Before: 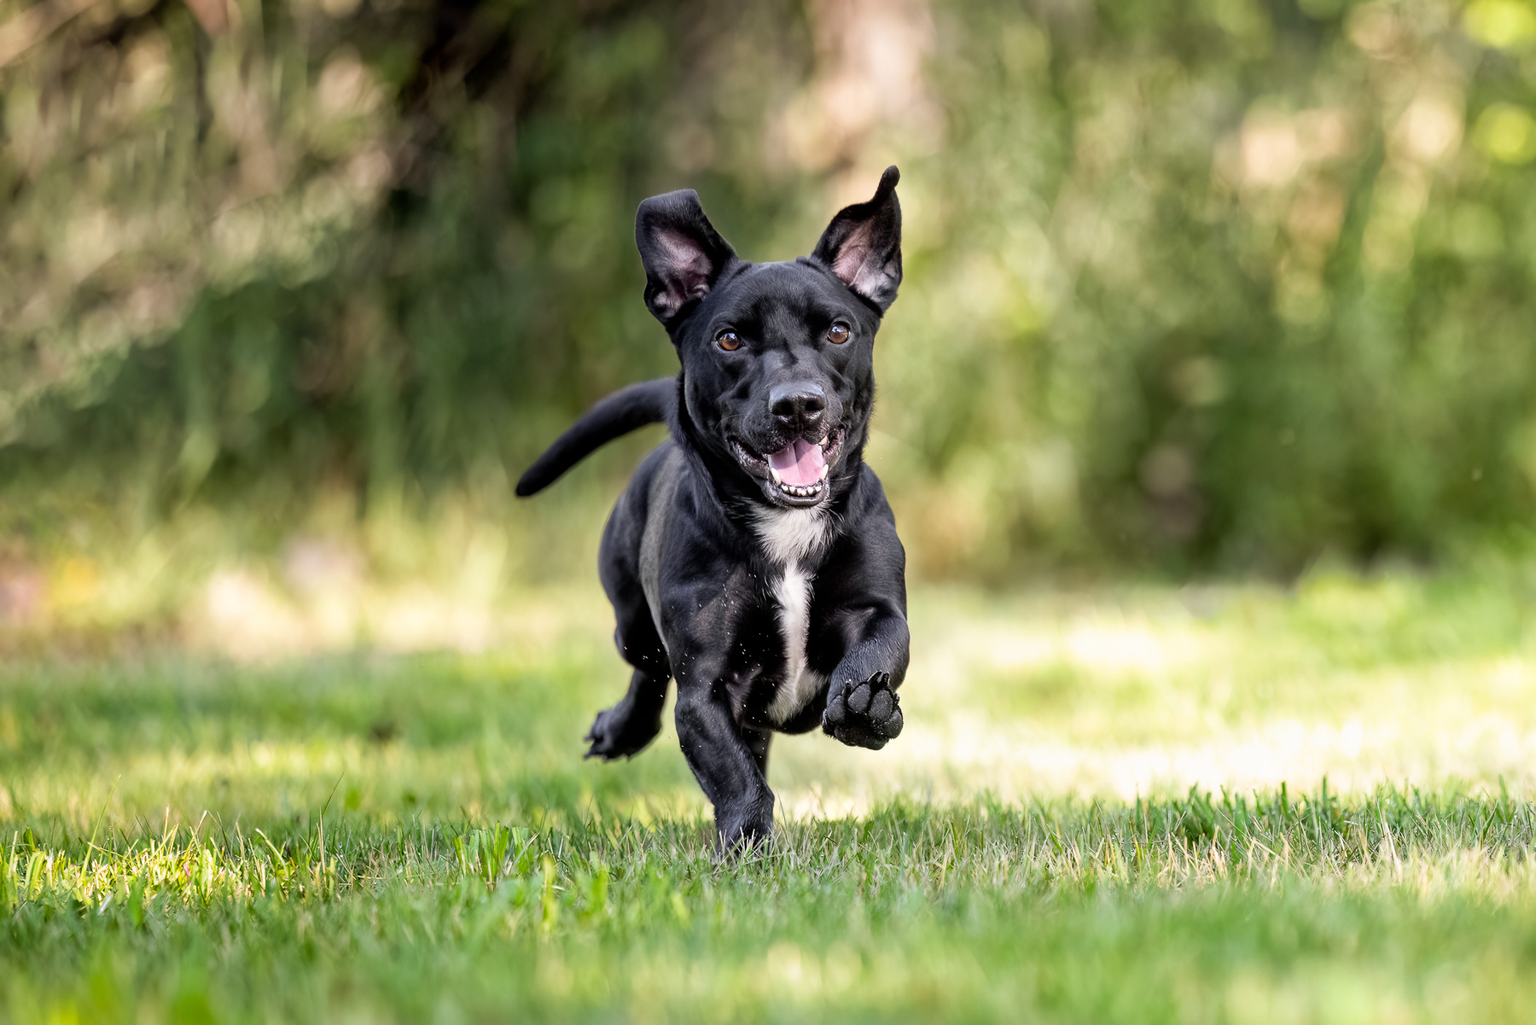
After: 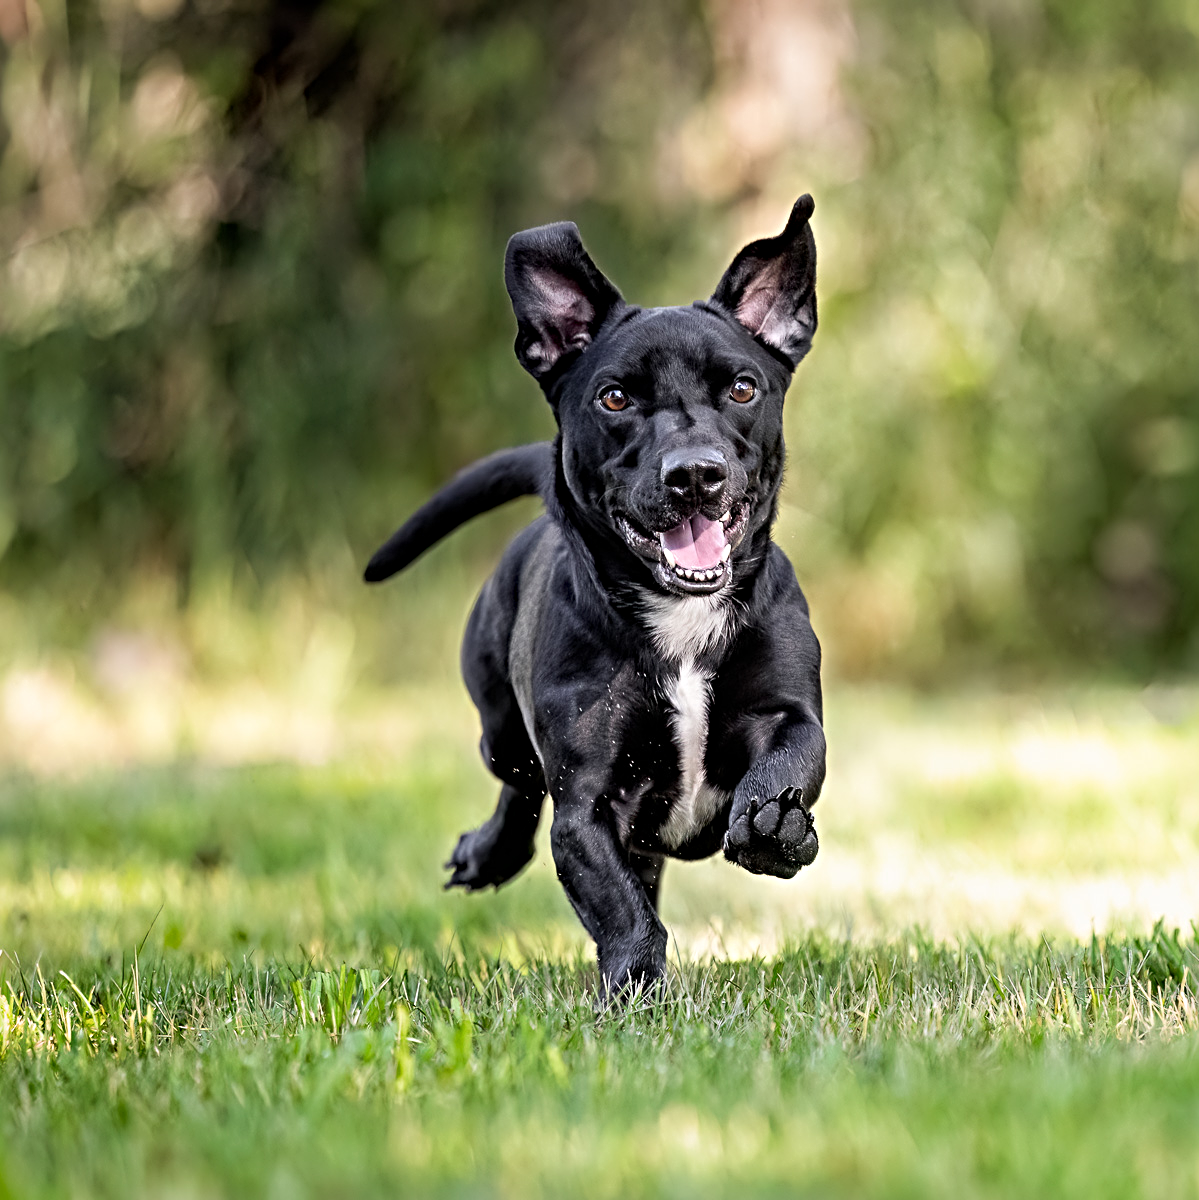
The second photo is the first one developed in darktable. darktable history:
crop and rotate: left 13.342%, right 19.991%
sharpen: radius 4.883
